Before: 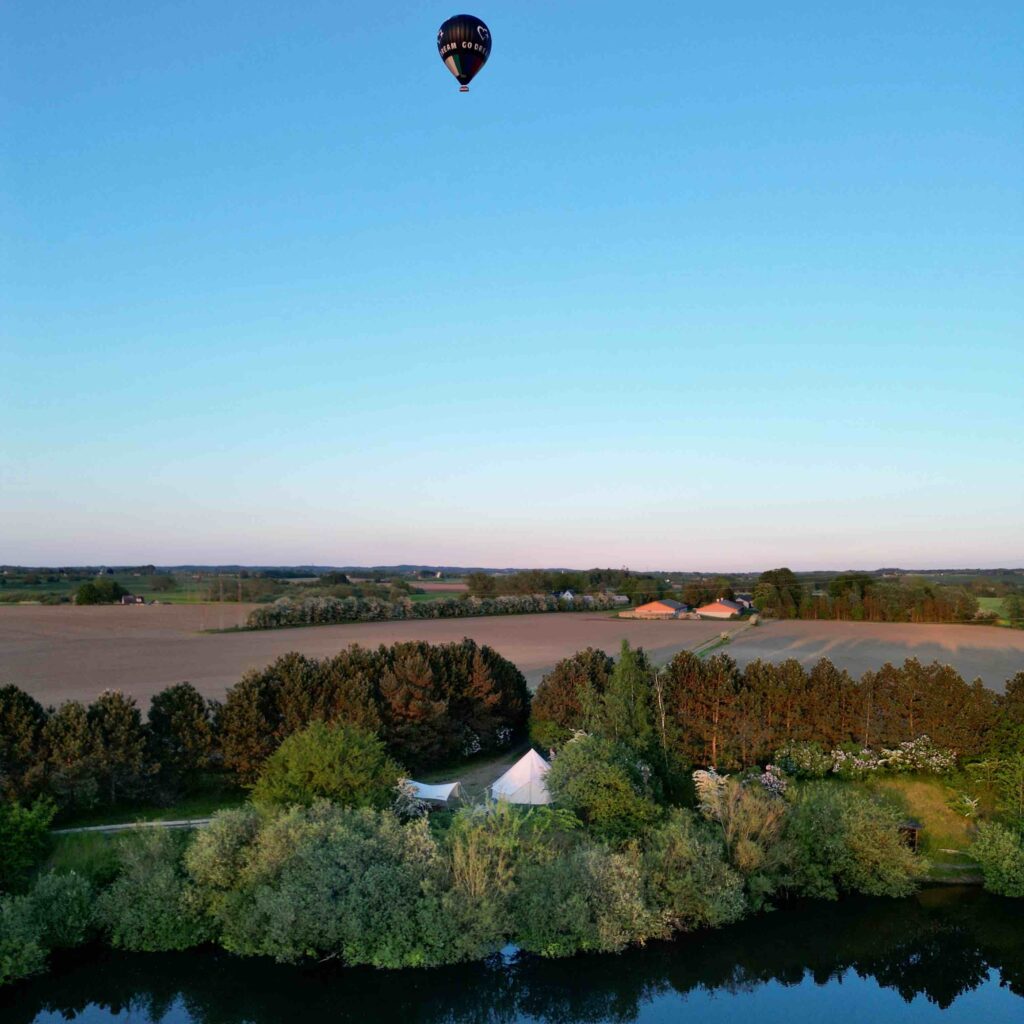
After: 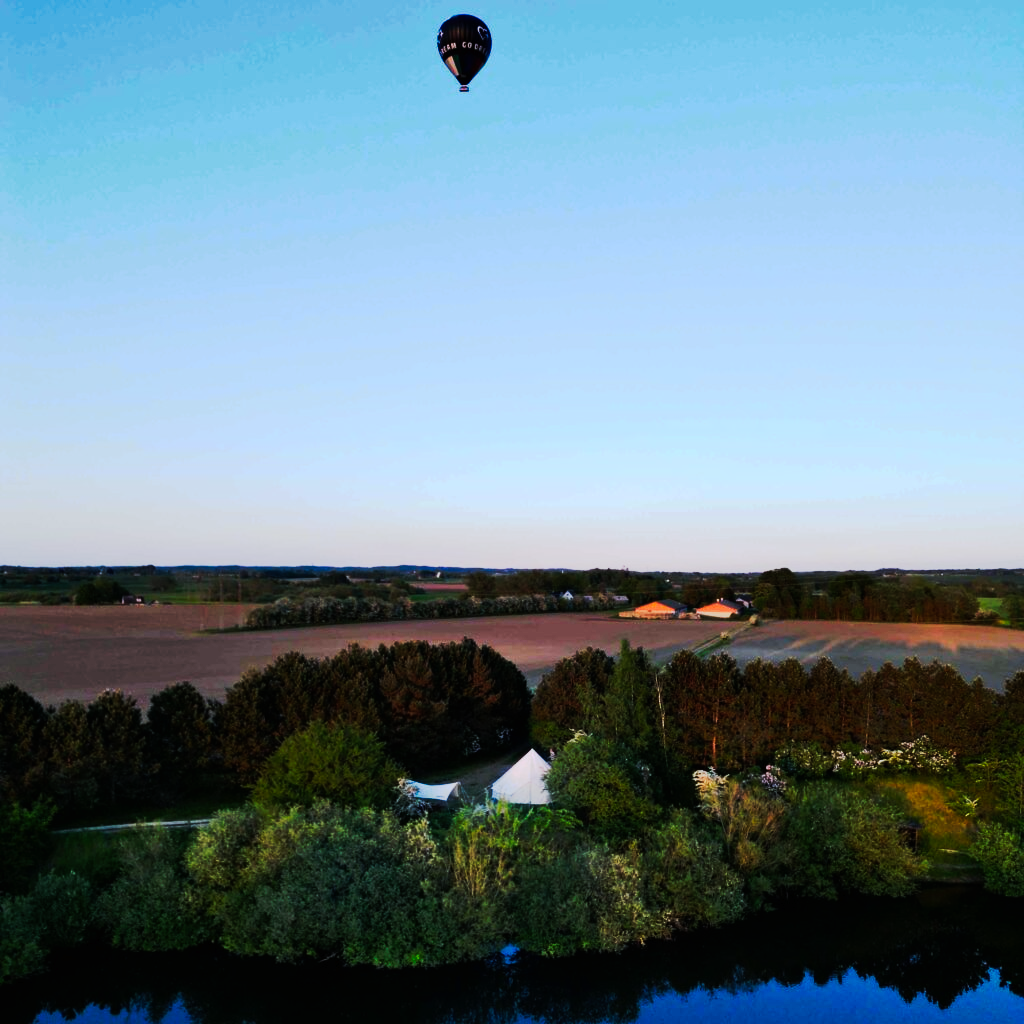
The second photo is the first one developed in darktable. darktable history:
white balance: red 0.967, blue 1.049
tone curve: curves: ch0 [(0, 0) (0.003, 0.006) (0.011, 0.006) (0.025, 0.008) (0.044, 0.014) (0.069, 0.02) (0.1, 0.025) (0.136, 0.037) (0.177, 0.053) (0.224, 0.086) (0.277, 0.13) (0.335, 0.189) (0.399, 0.253) (0.468, 0.375) (0.543, 0.521) (0.623, 0.671) (0.709, 0.789) (0.801, 0.841) (0.898, 0.889) (1, 1)], preserve colors none
